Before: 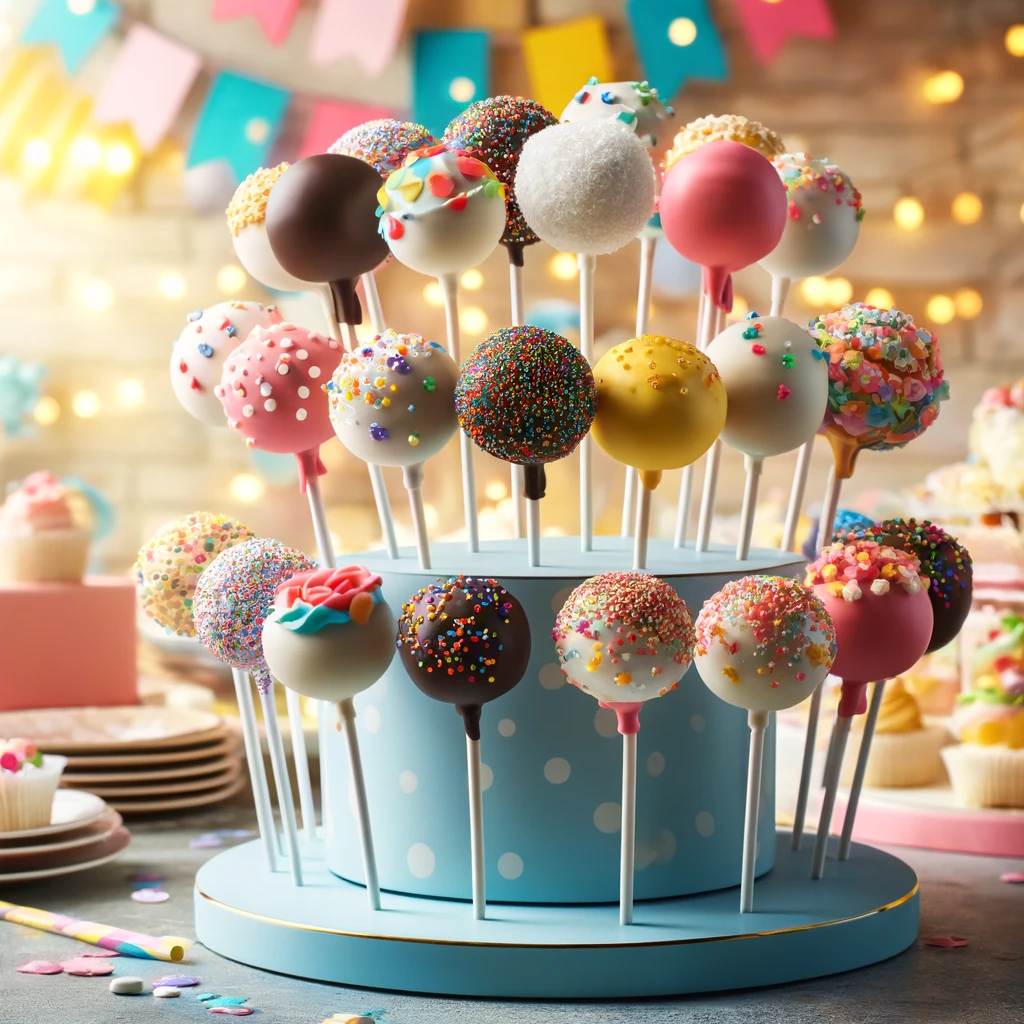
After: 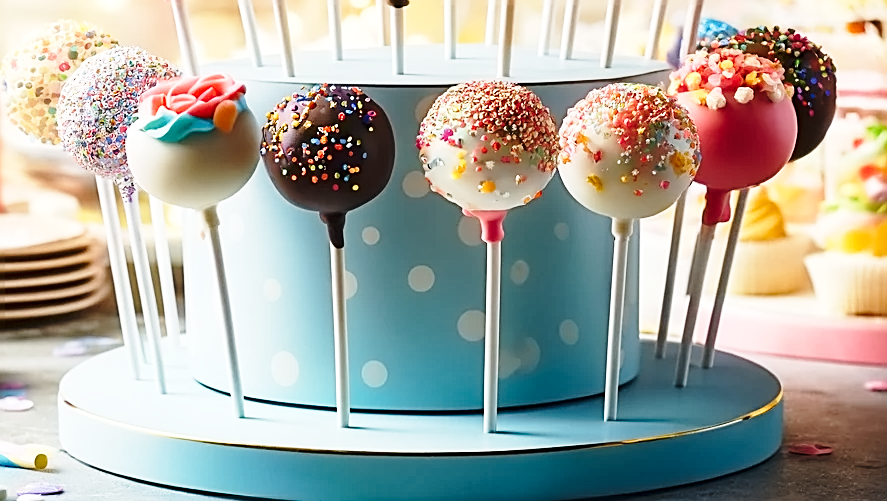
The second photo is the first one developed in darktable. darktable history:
crop and rotate: left 13.306%, top 48.129%, bottom 2.928%
levels: mode automatic, black 0.023%, white 99.97%, levels [0.062, 0.494, 0.925]
sharpen: amount 0.901
contrast equalizer: y [[0.5 ×6], [0.5 ×6], [0.5 ×6], [0 ×6], [0, 0.039, 0.251, 0.29, 0.293, 0.292]]
base curve: curves: ch0 [(0, 0) (0.028, 0.03) (0.121, 0.232) (0.46, 0.748) (0.859, 0.968) (1, 1)], preserve colors none
